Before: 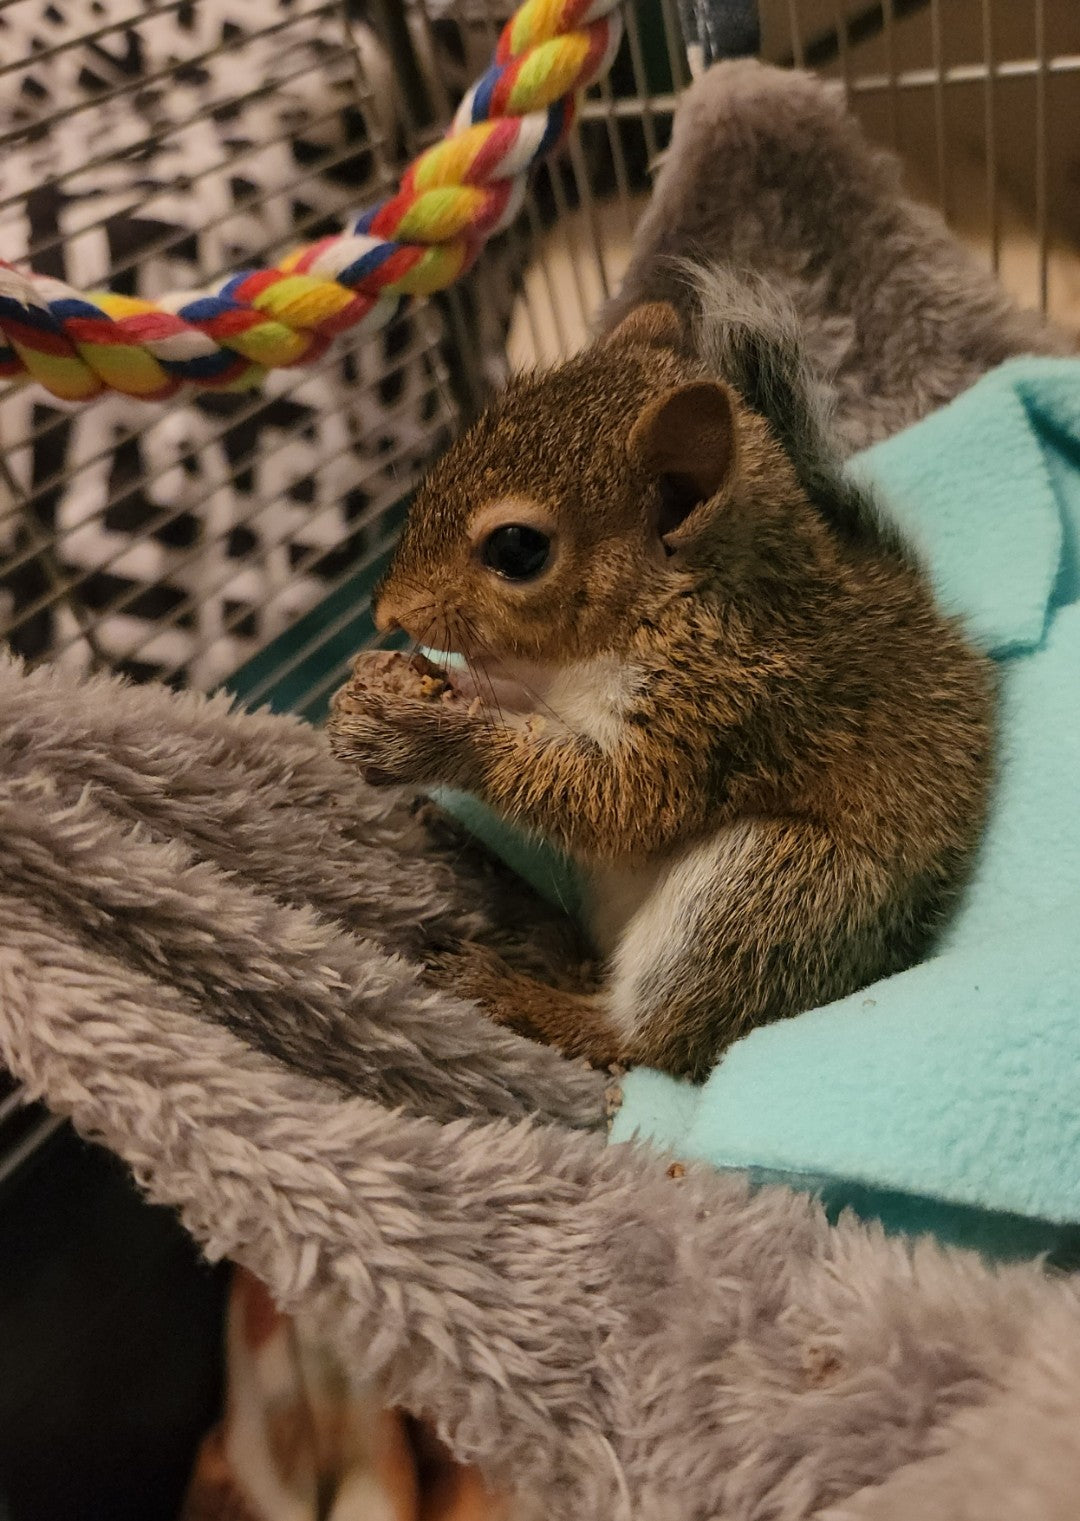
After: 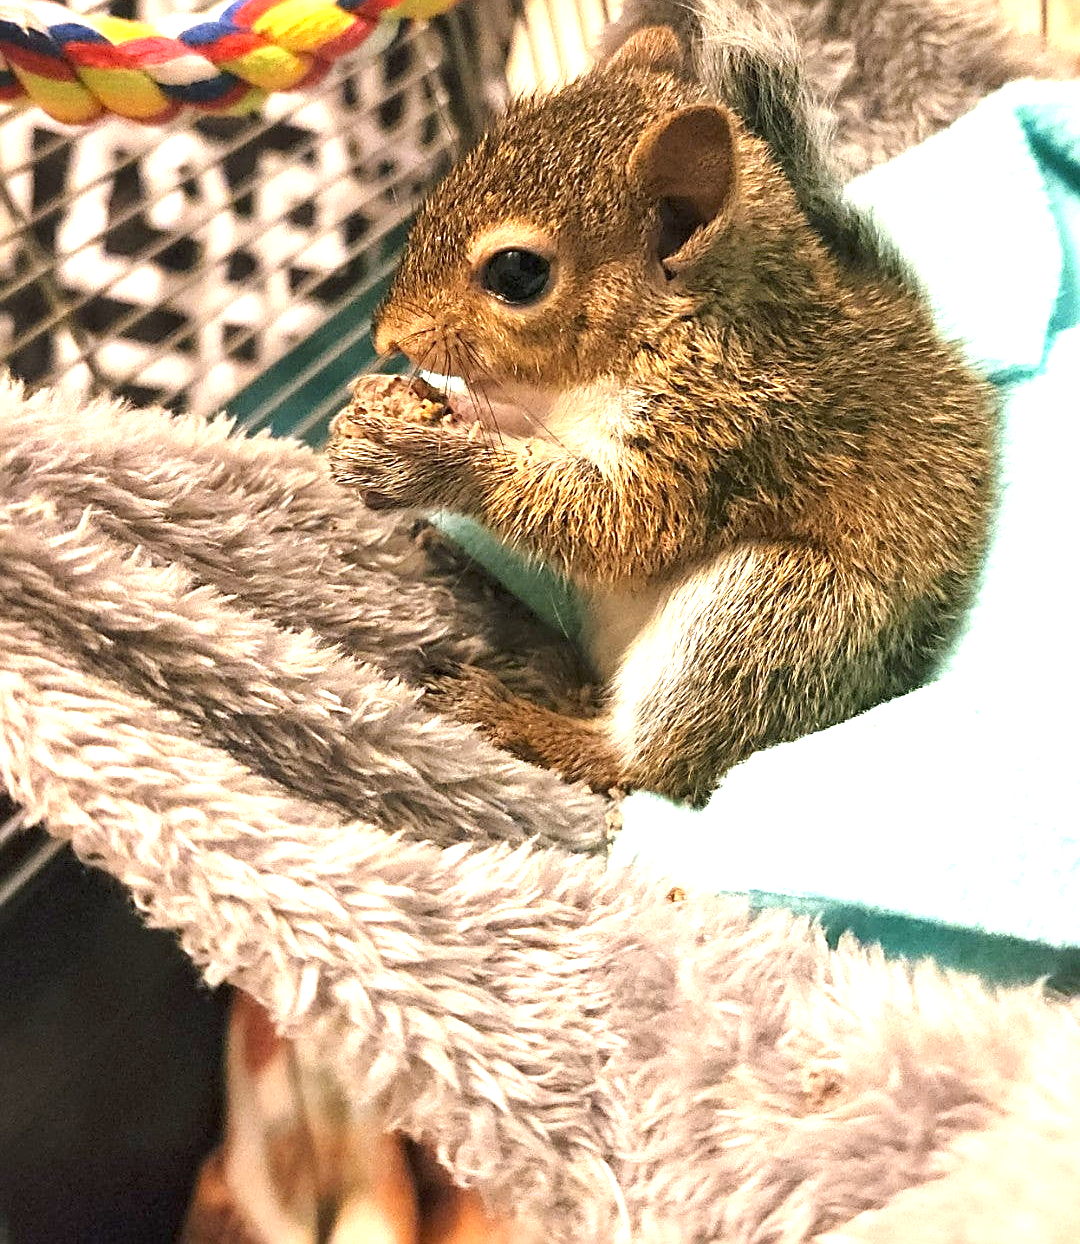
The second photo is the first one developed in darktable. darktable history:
exposure: black level correction 0, exposure 1.999 EV, compensate highlight preservation false
sharpen: on, module defaults
crop and rotate: top 18.163%
